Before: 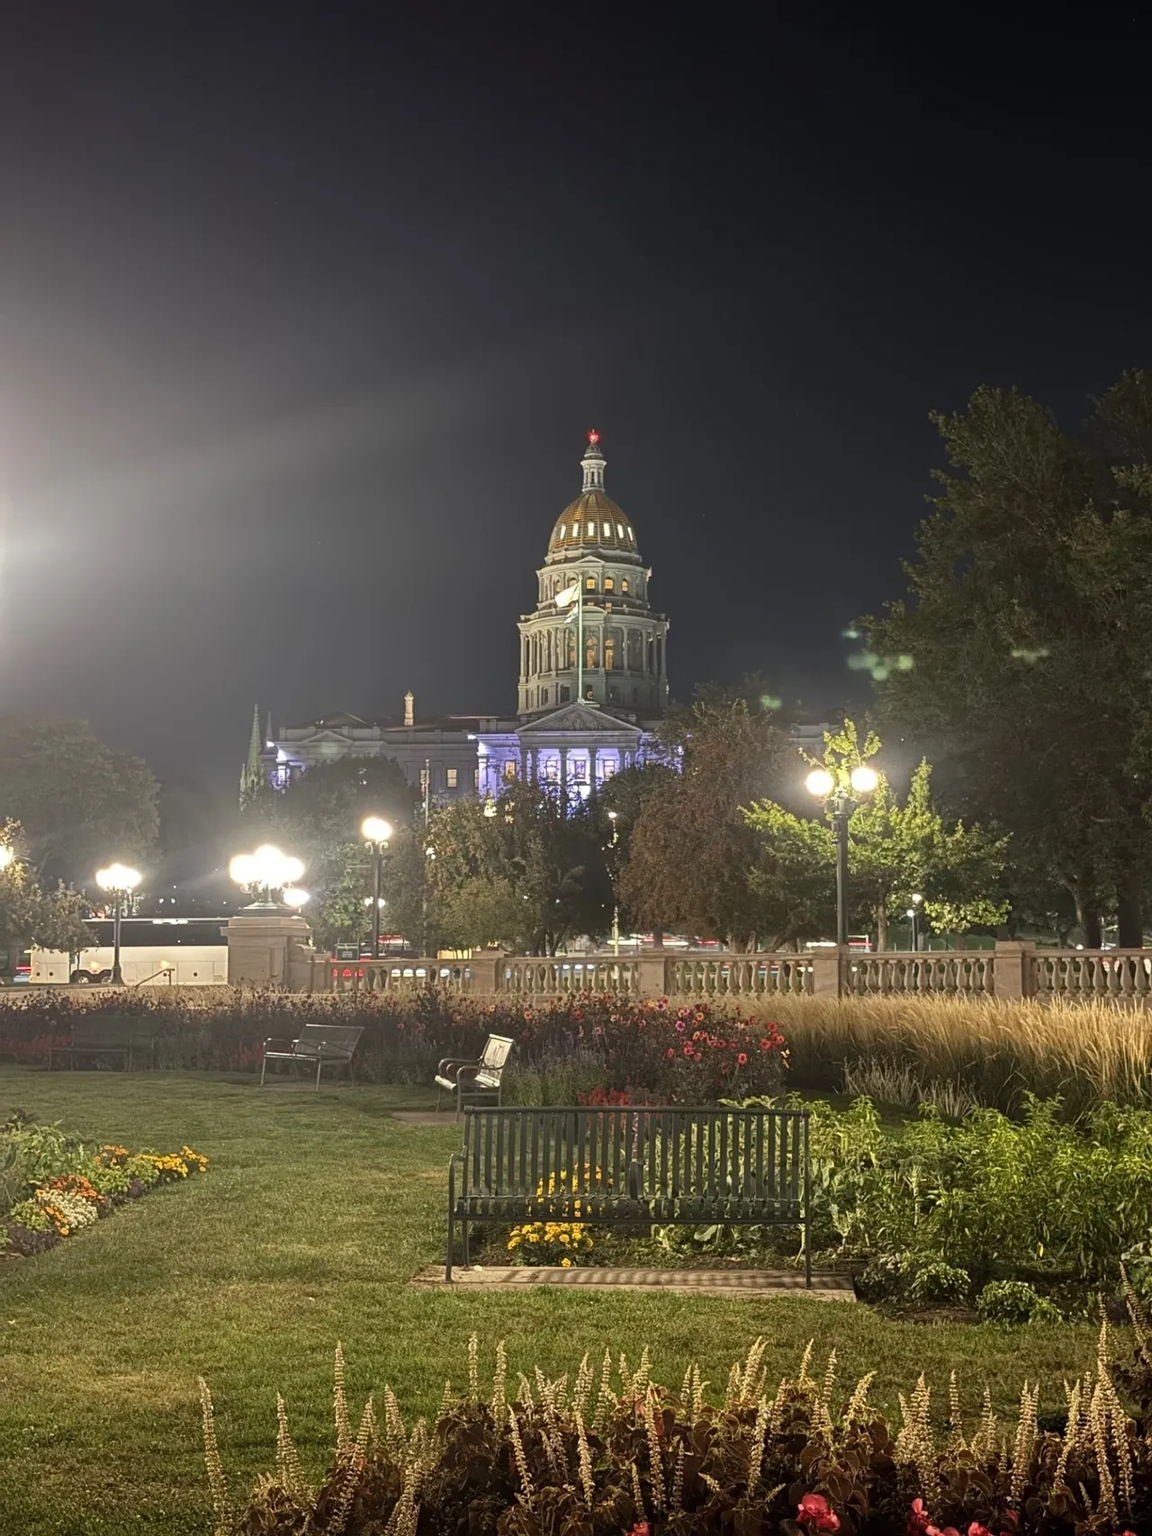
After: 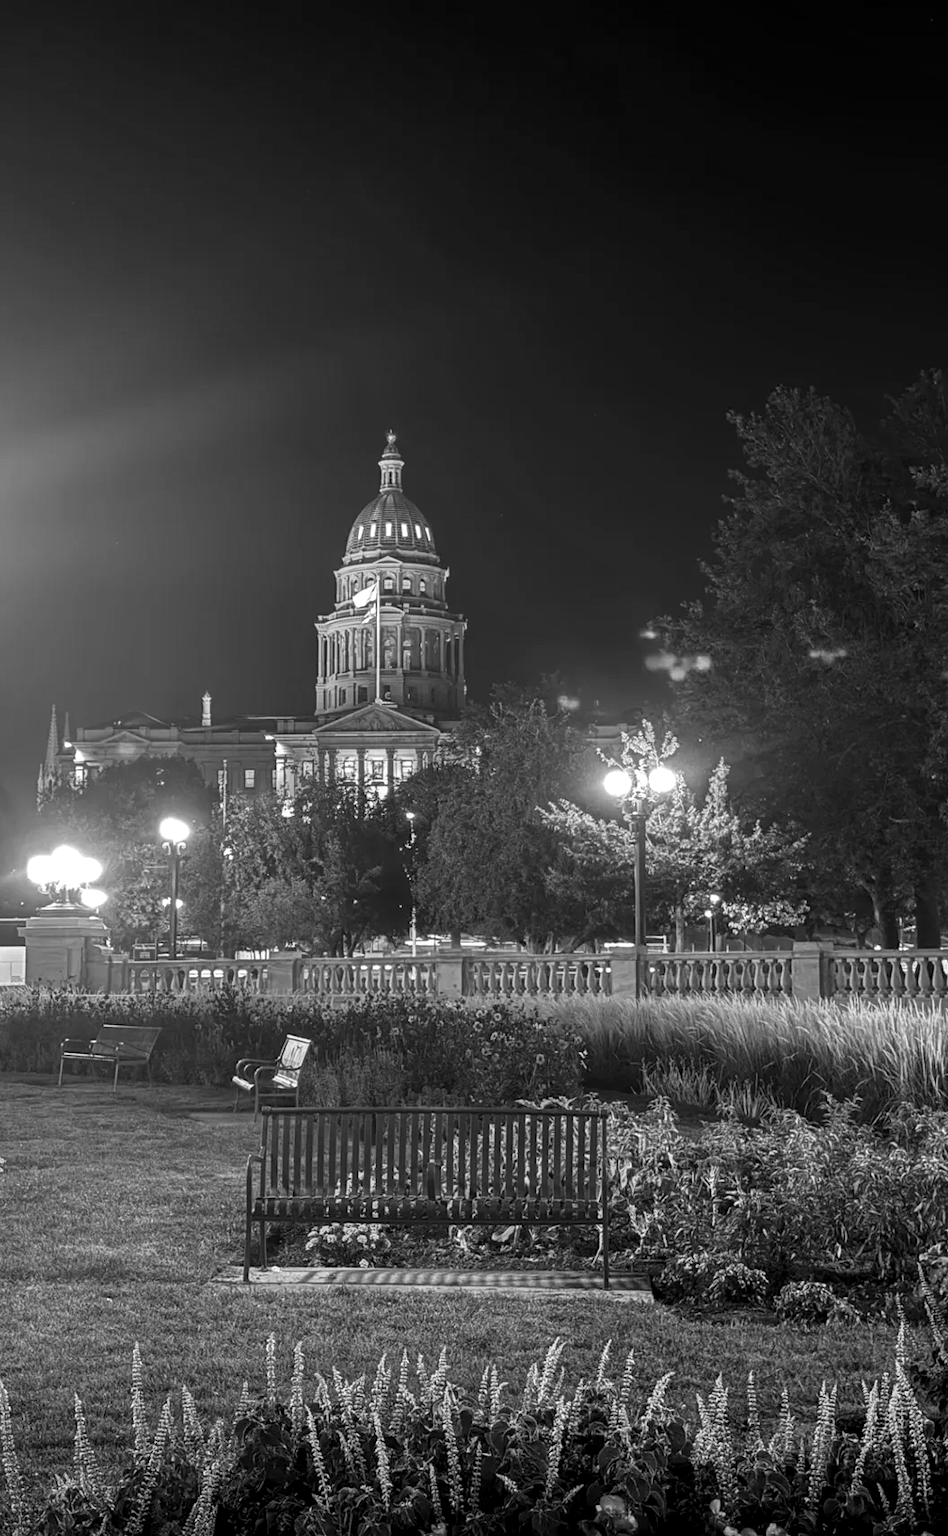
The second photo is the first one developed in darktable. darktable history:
monochrome: a 32, b 64, size 2.3
color balance rgb: perceptual saturation grading › global saturation 30%, global vibrance 10%
rgb levels: mode RGB, independent channels, levels [[0, 0.5, 1], [0, 0.521, 1], [0, 0.536, 1]]
white balance: red 0.925, blue 1.046
local contrast: detail 130%
crop: left 17.582%, bottom 0.031%
